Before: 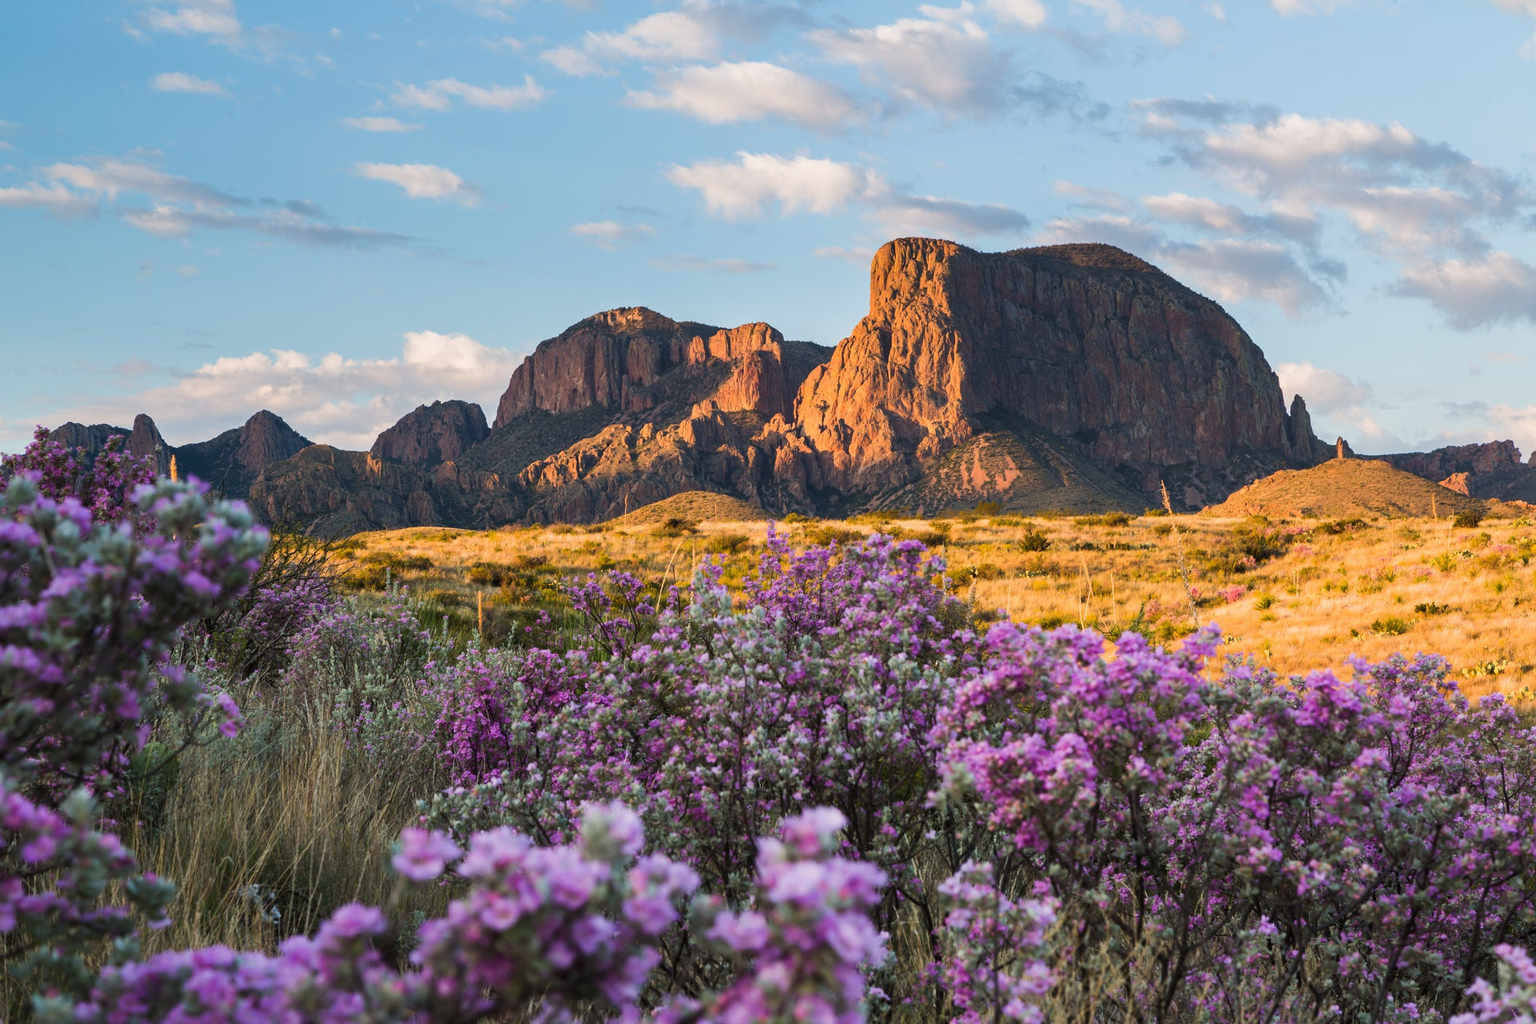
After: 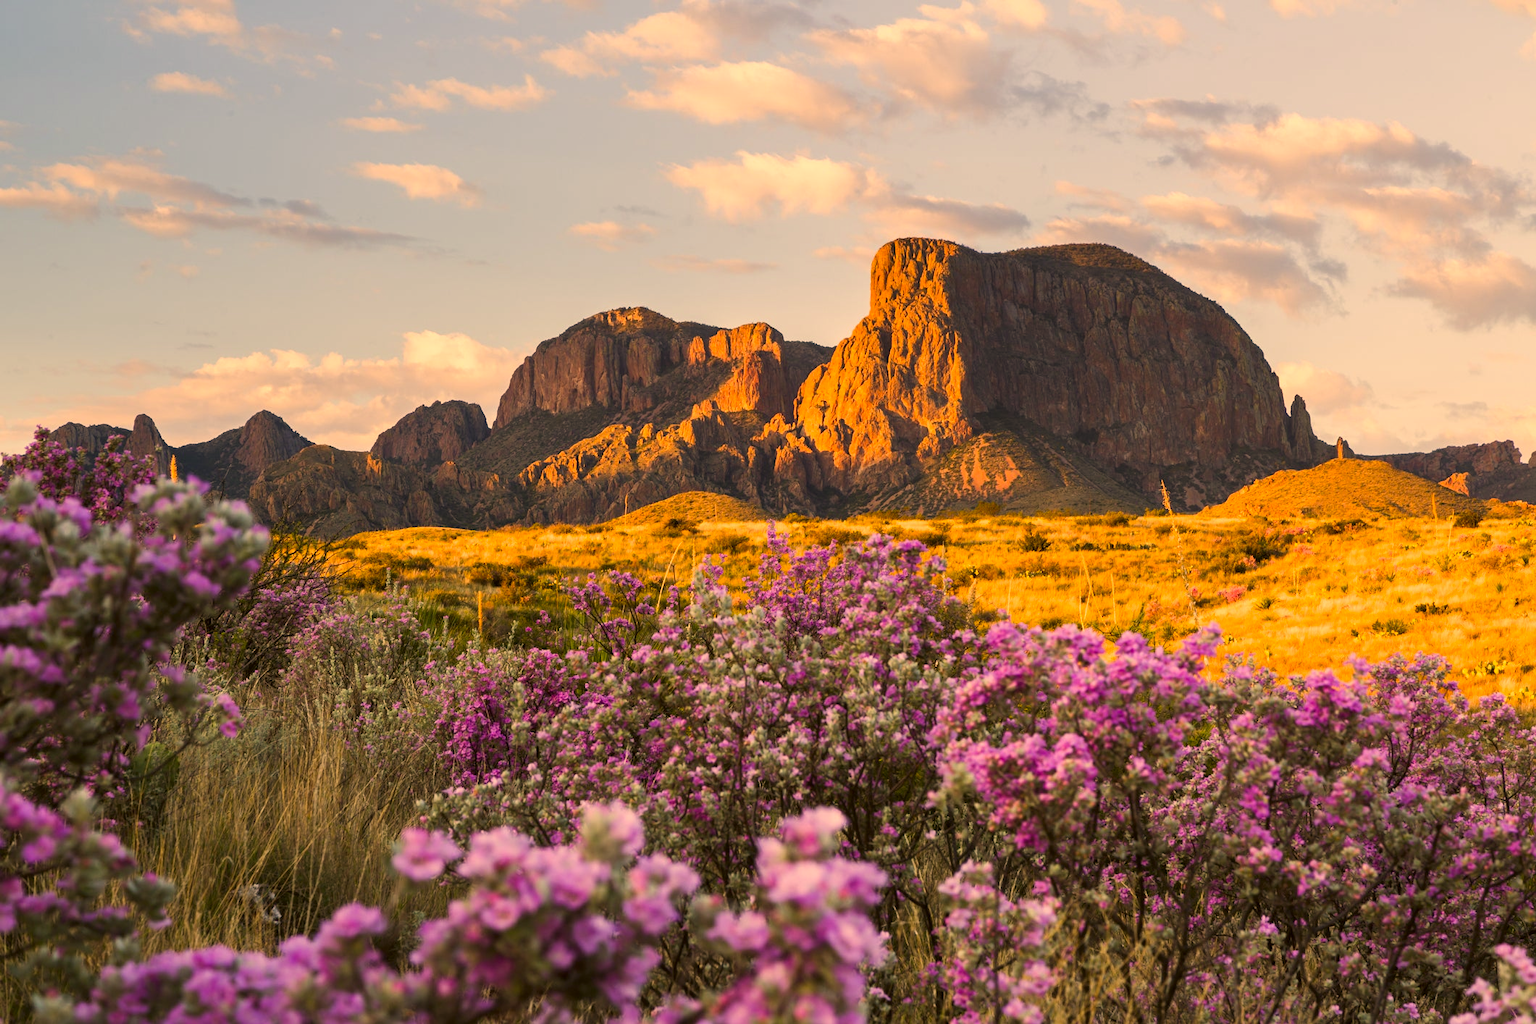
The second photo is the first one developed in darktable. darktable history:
color correction: highlights a* 17.94, highlights b* 35.39, shadows a* 1.48, shadows b* 6.42, saturation 1.01
exposure: exposure 0.127 EV, compensate highlight preservation false
